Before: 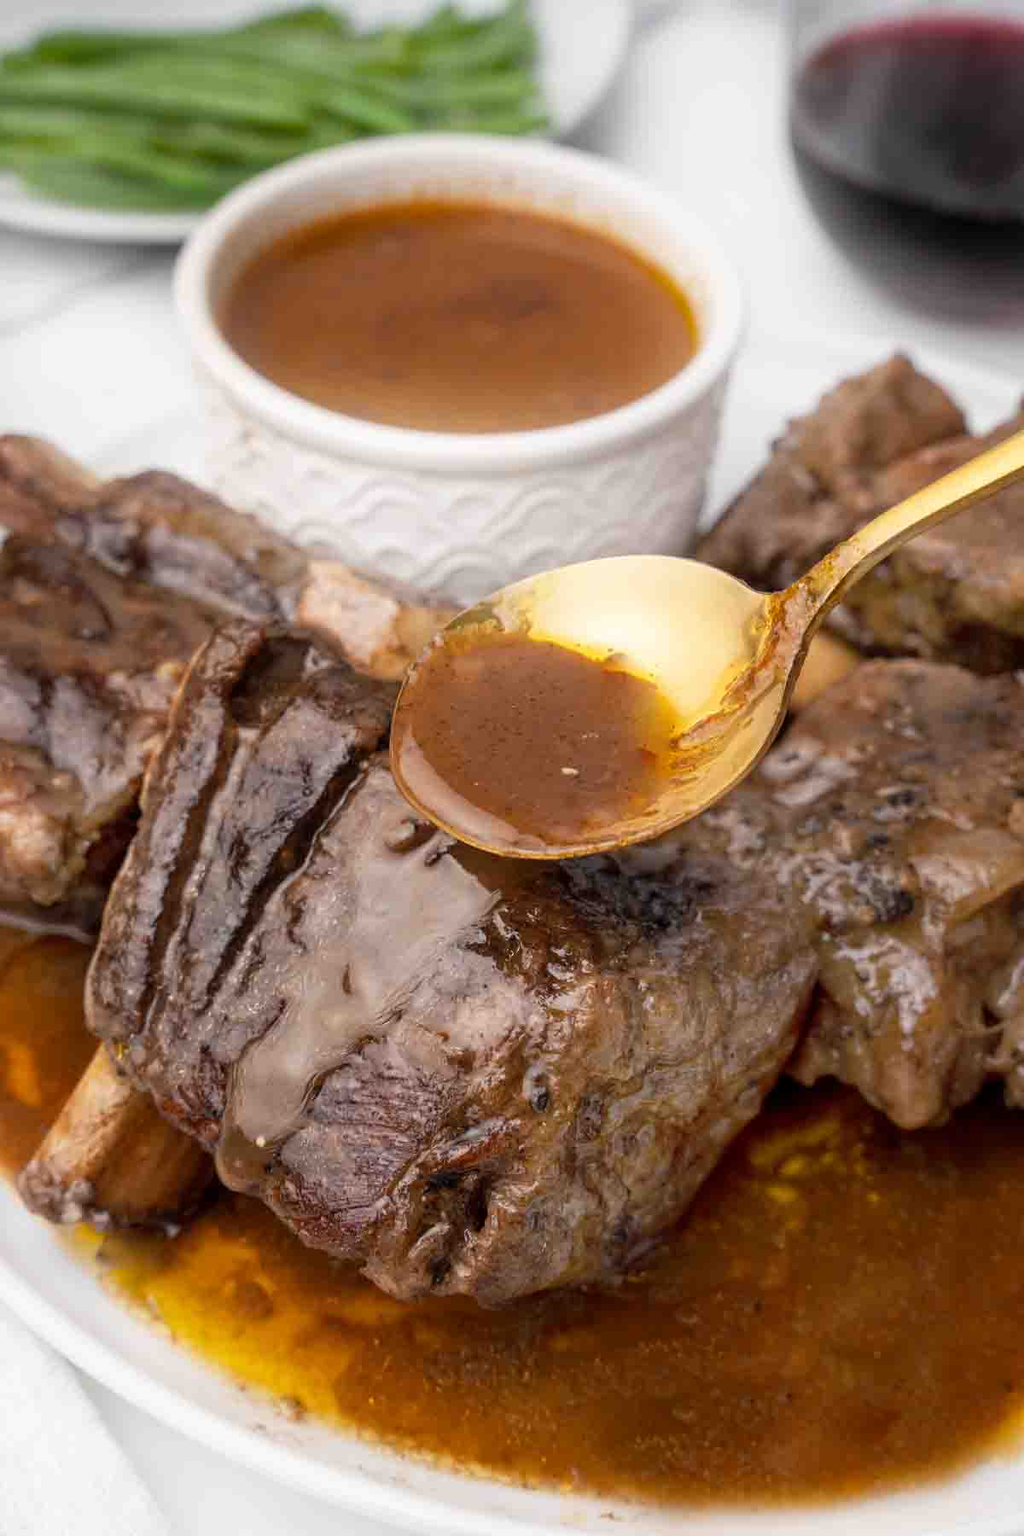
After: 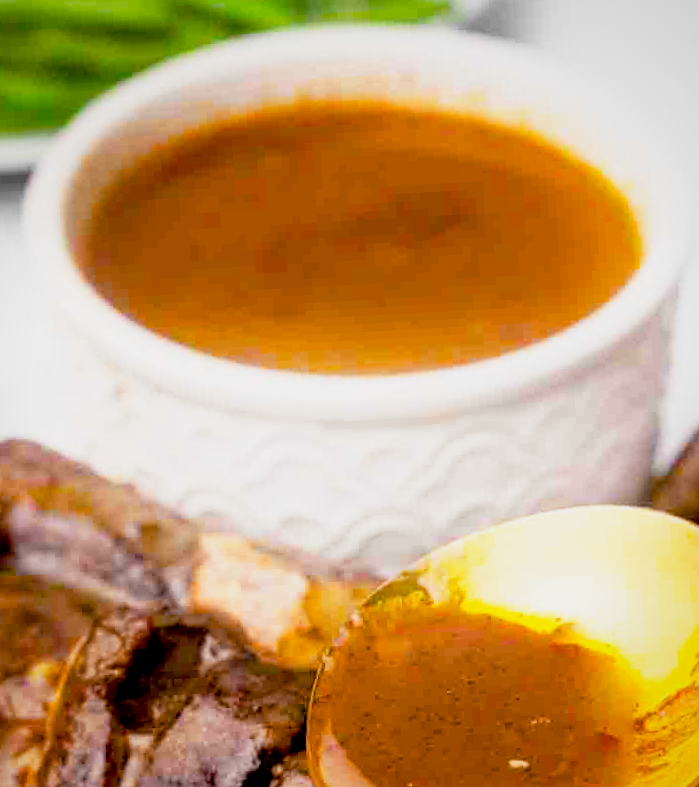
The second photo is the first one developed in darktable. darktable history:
crop: left 15.306%, top 9.065%, right 30.789%, bottom 48.638%
color balance rgb: linear chroma grading › global chroma 15%, perceptual saturation grading › global saturation 30%
white balance: emerald 1
rotate and perspective: rotation -3.18°, automatic cropping off
vignetting: brightness -0.233, saturation 0.141
base curve: curves: ch0 [(0, 0) (0.088, 0.125) (0.176, 0.251) (0.354, 0.501) (0.613, 0.749) (1, 0.877)], preserve colors none
exposure: black level correction 0.016, exposure -0.009 EV, compensate highlight preservation false
